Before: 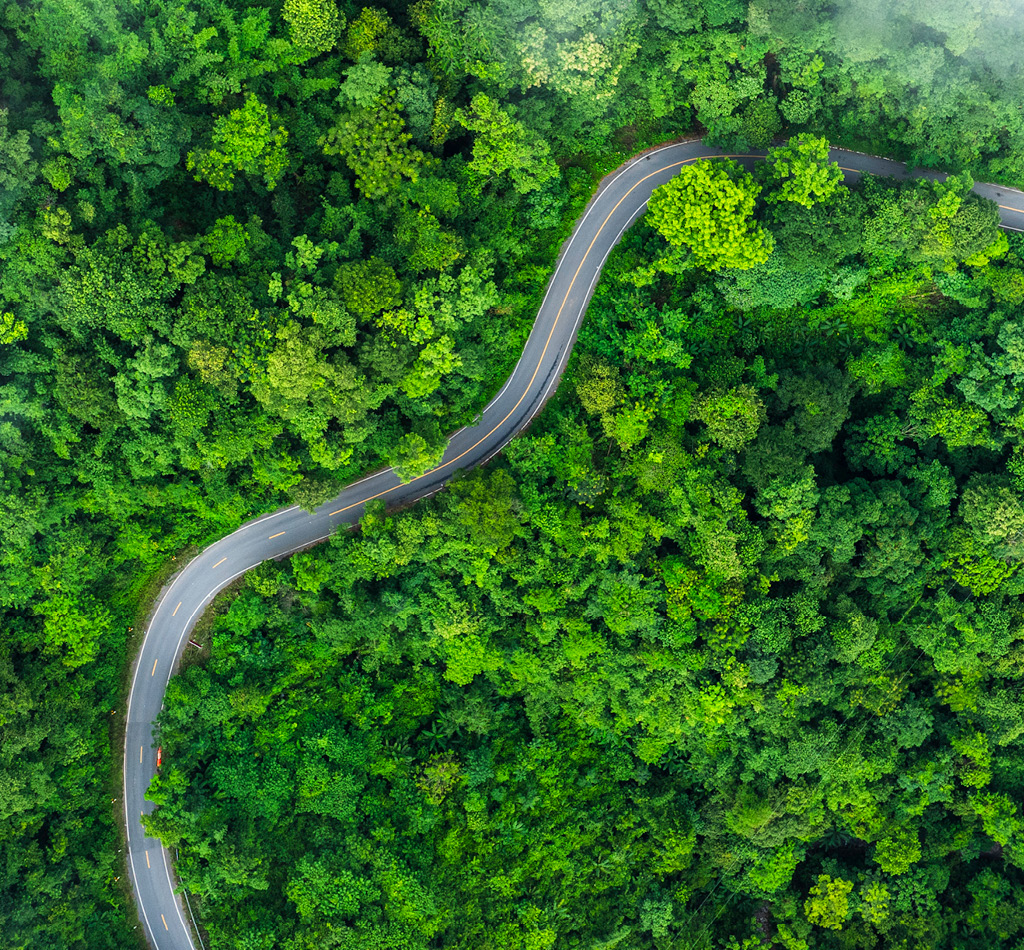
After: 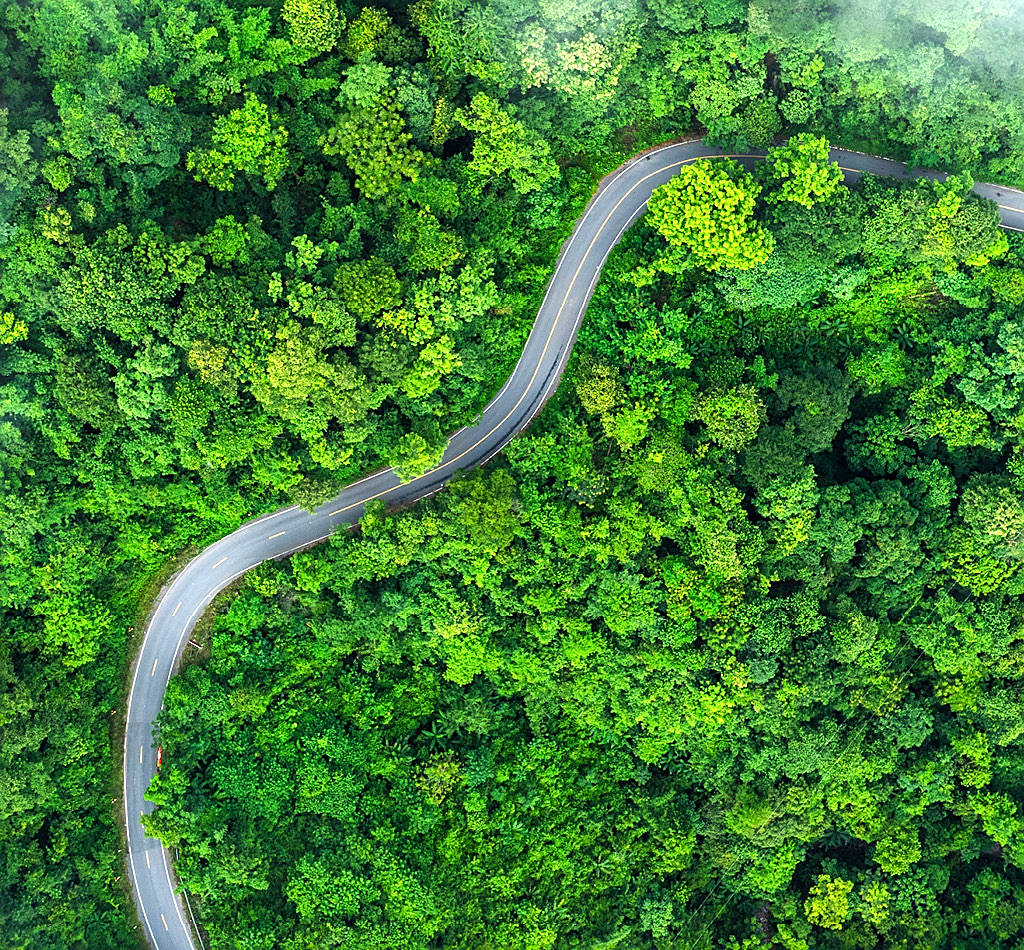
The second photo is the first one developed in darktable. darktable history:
sharpen: on, module defaults
exposure: exposure 0.574 EV, compensate highlight preservation false
